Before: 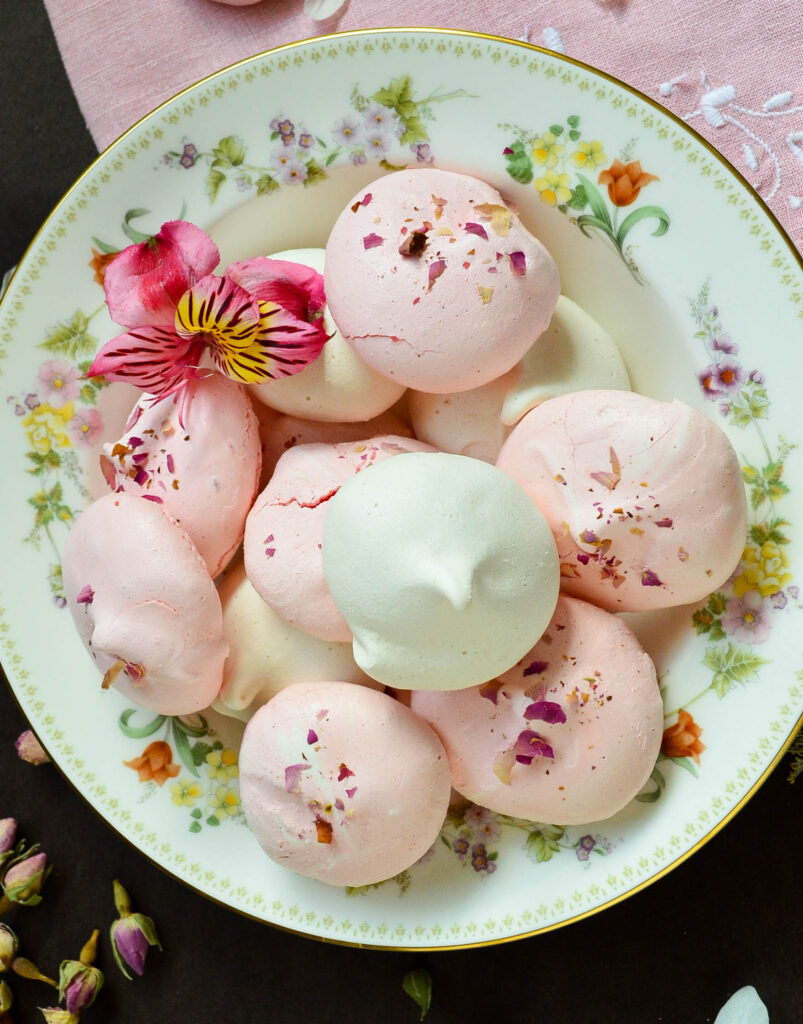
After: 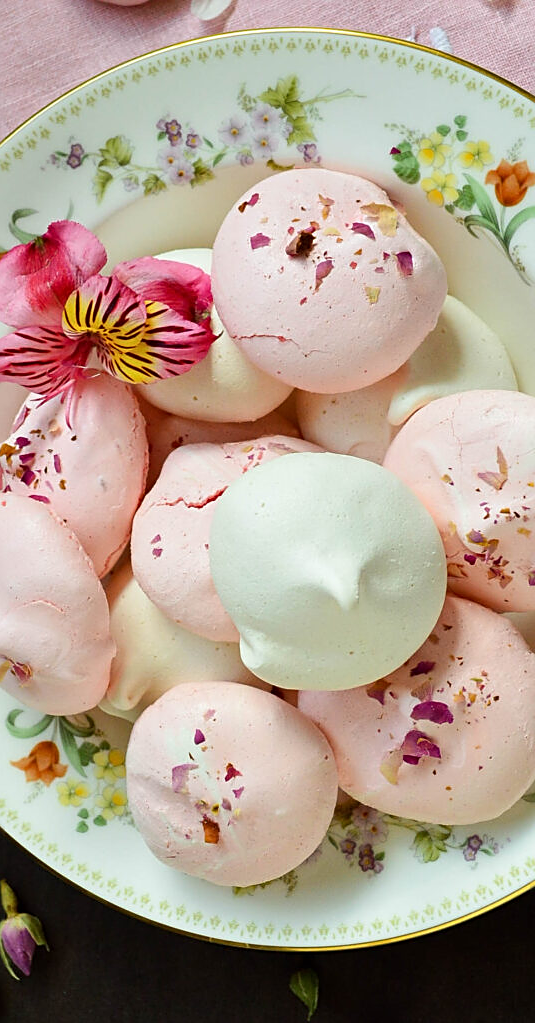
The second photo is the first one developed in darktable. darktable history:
crop and rotate: left 14.292%, right 19.041%
white balance: emerald 1
sharpen: on, module defaults
